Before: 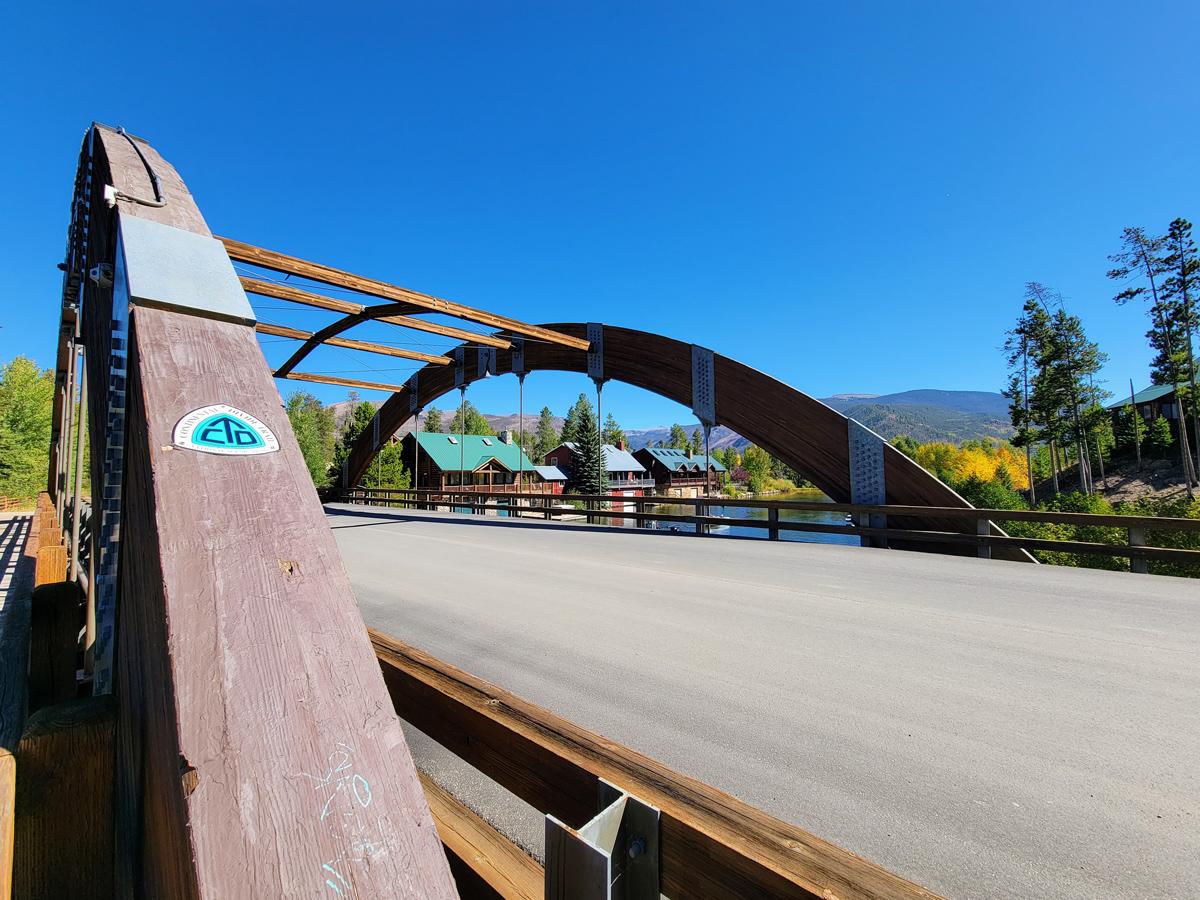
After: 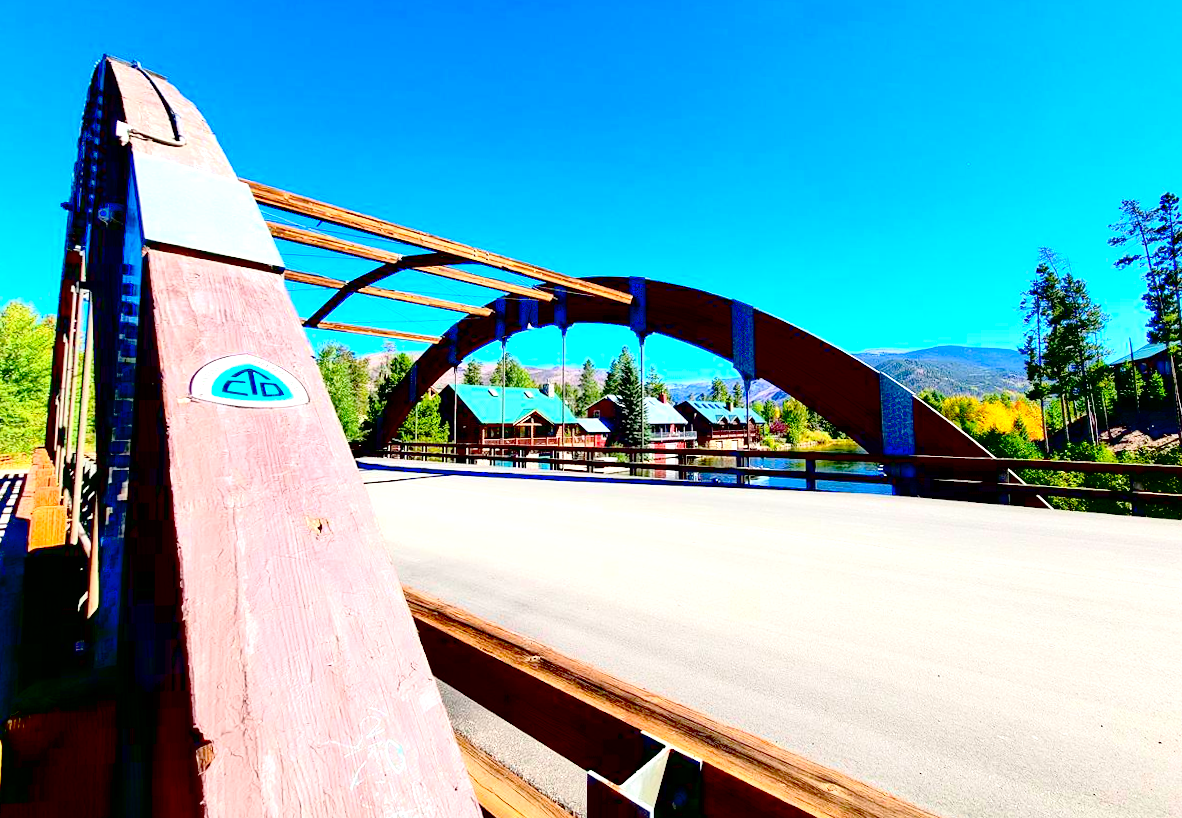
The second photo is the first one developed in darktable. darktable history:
tone equalizer: -8 EV 0.001 EV, -7 EV -0.004 EV, -6 EV 0.009 EV, -5 EV 0.032 EV, -4 EV 0.276 EV, -3 EV 0.644 EV, -2 EV 0.584 EV, -1 EV 0.187 EV, +0 EV 0.024 EV
rotate and perspective: rotation -0.013°, lens shift (vertical) -0.027, lens shift (horizontal) 0.178, crop left 0.016, crop right 0.989, crop top 0.082, crop bottom 0.918
exposure: black level correction 0.035, exposure 0.9 EV, compensate highlight preservation false
tone curve: curves: ch0 [(0, 0) (0.059, 0.027) (0.178, 0.105) (0.292, 0.233) (0.485, 0.472) (0.837, 0.887) (1, 0.983)]; ch1 [(0, 0) (0.23, 0.166) (0.34, 0.298) (0.371, 0.334) (0.435, 0.413) (0.477, 0.469) (0.499, 0.498) (0.534, 0.551) (0.56, 0.585) (0.754, 0.801) (1, 1)]; ch2 [(0, 0) (0.431, 0.414) (0.498, 0.503) (0.524, 0.531) (0.568, 0.567) (0.6, 0.597) (0.65, 0.651) (0.752, 0.764) (1, 1)], color space Lab, independent channels, preserve colors none
